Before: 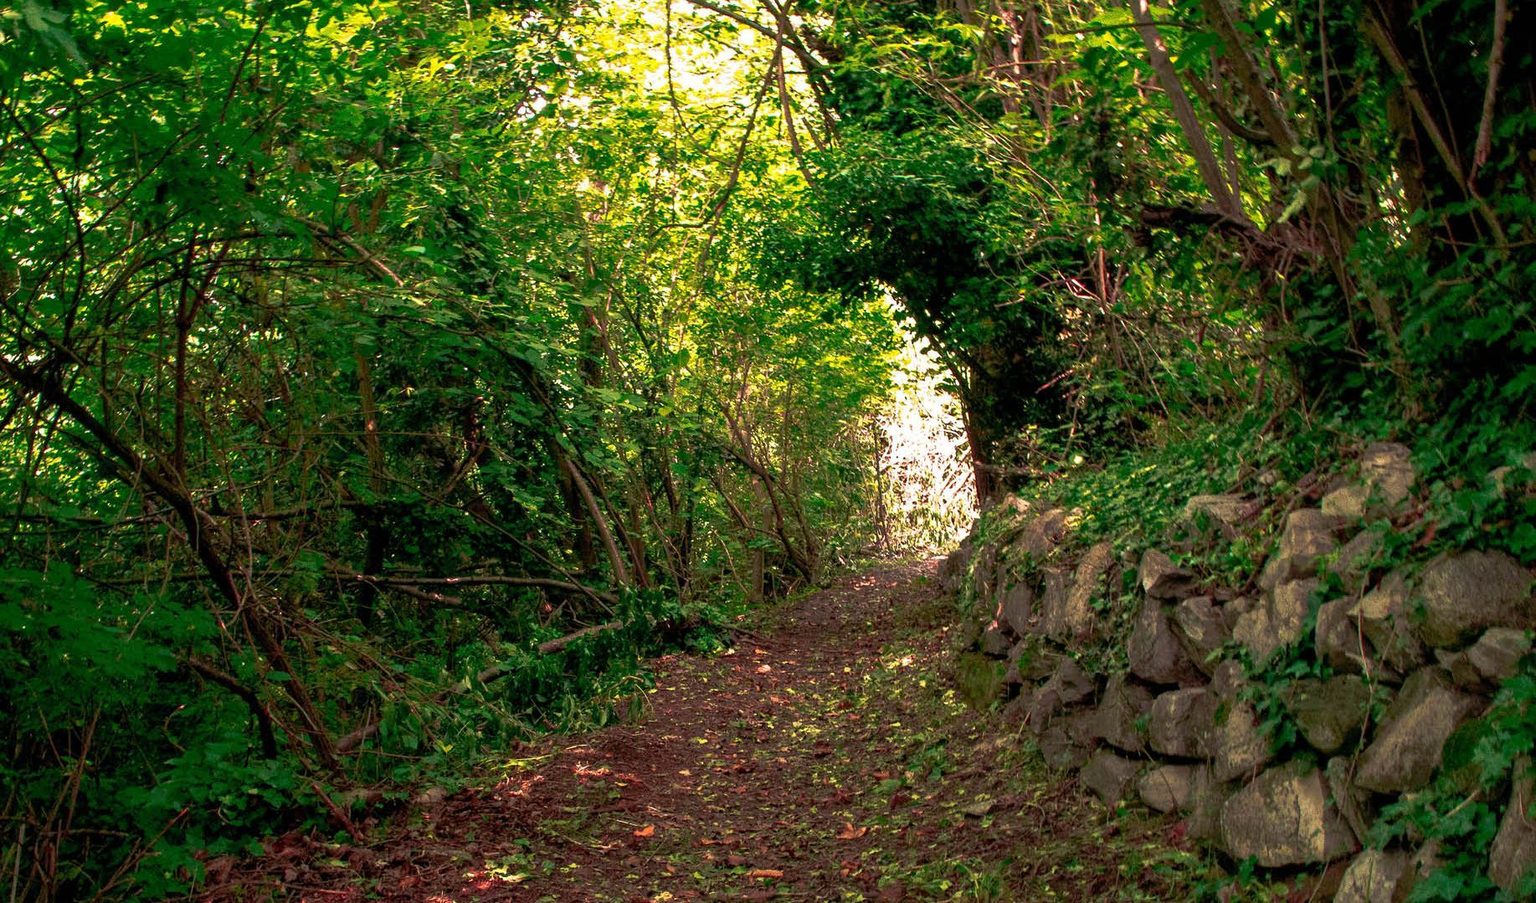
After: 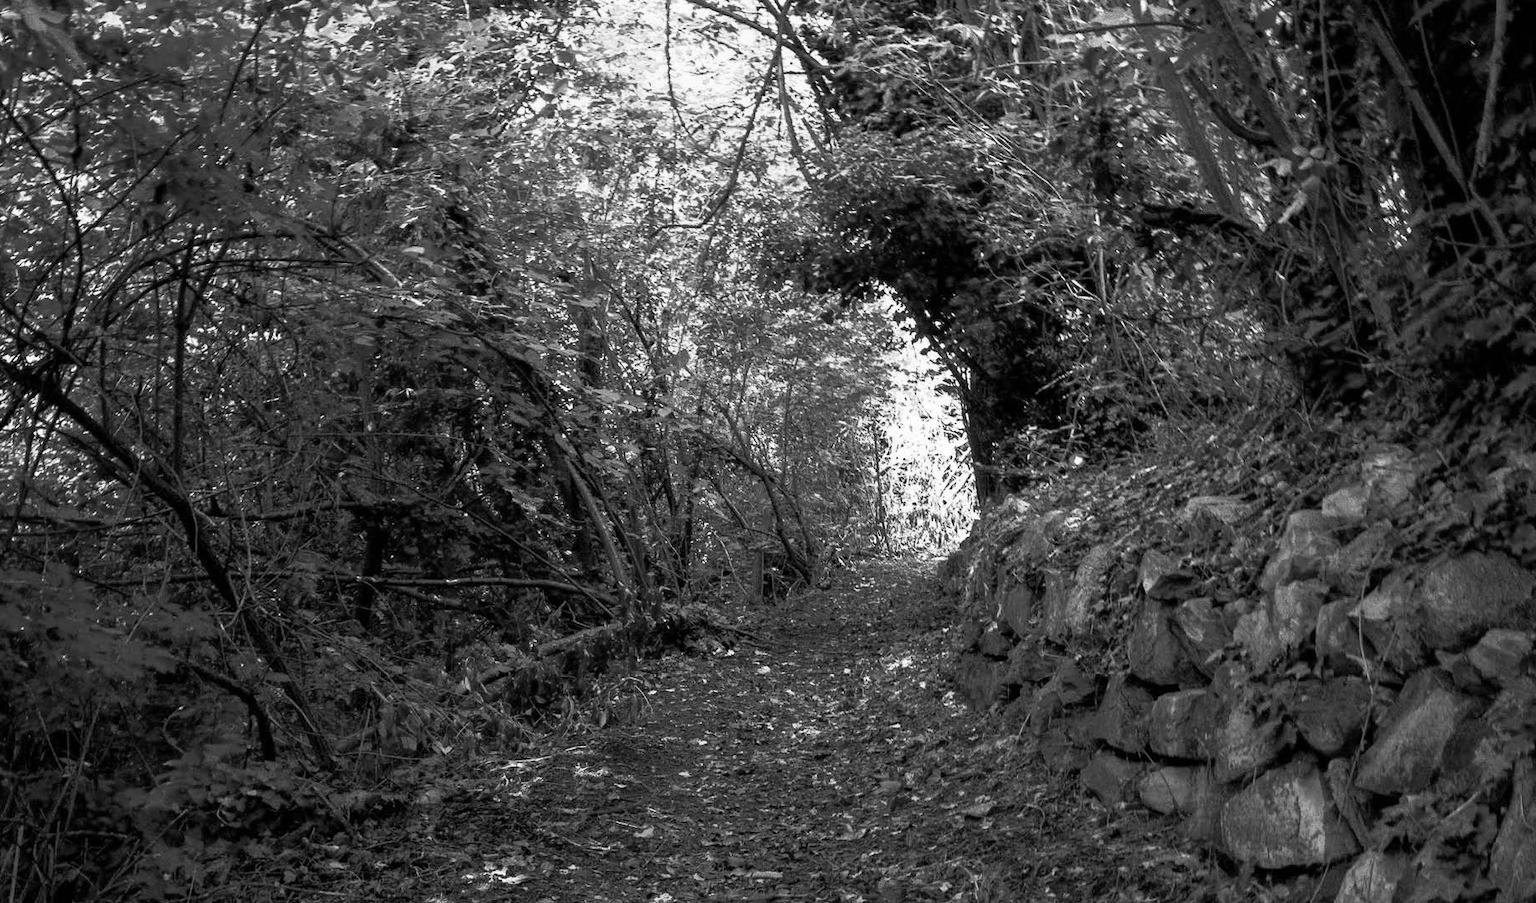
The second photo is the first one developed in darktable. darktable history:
exposure: compensate highlight preservation false
crop and rotate: left 0.126%
monochrome: a 1.94, b -0.638
